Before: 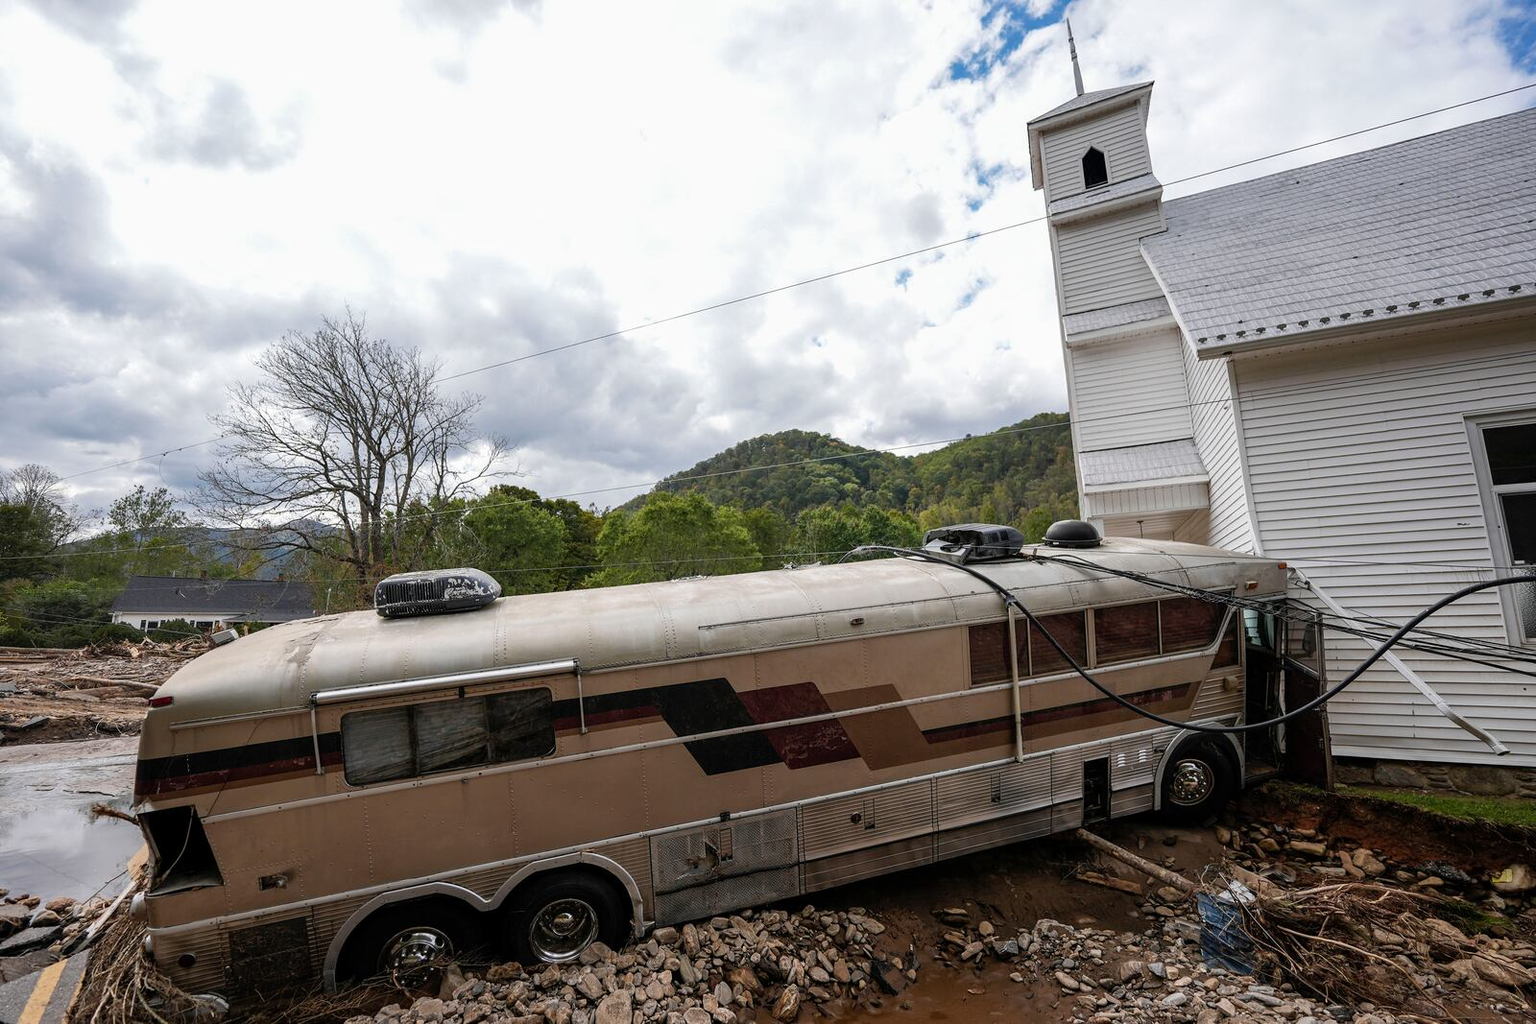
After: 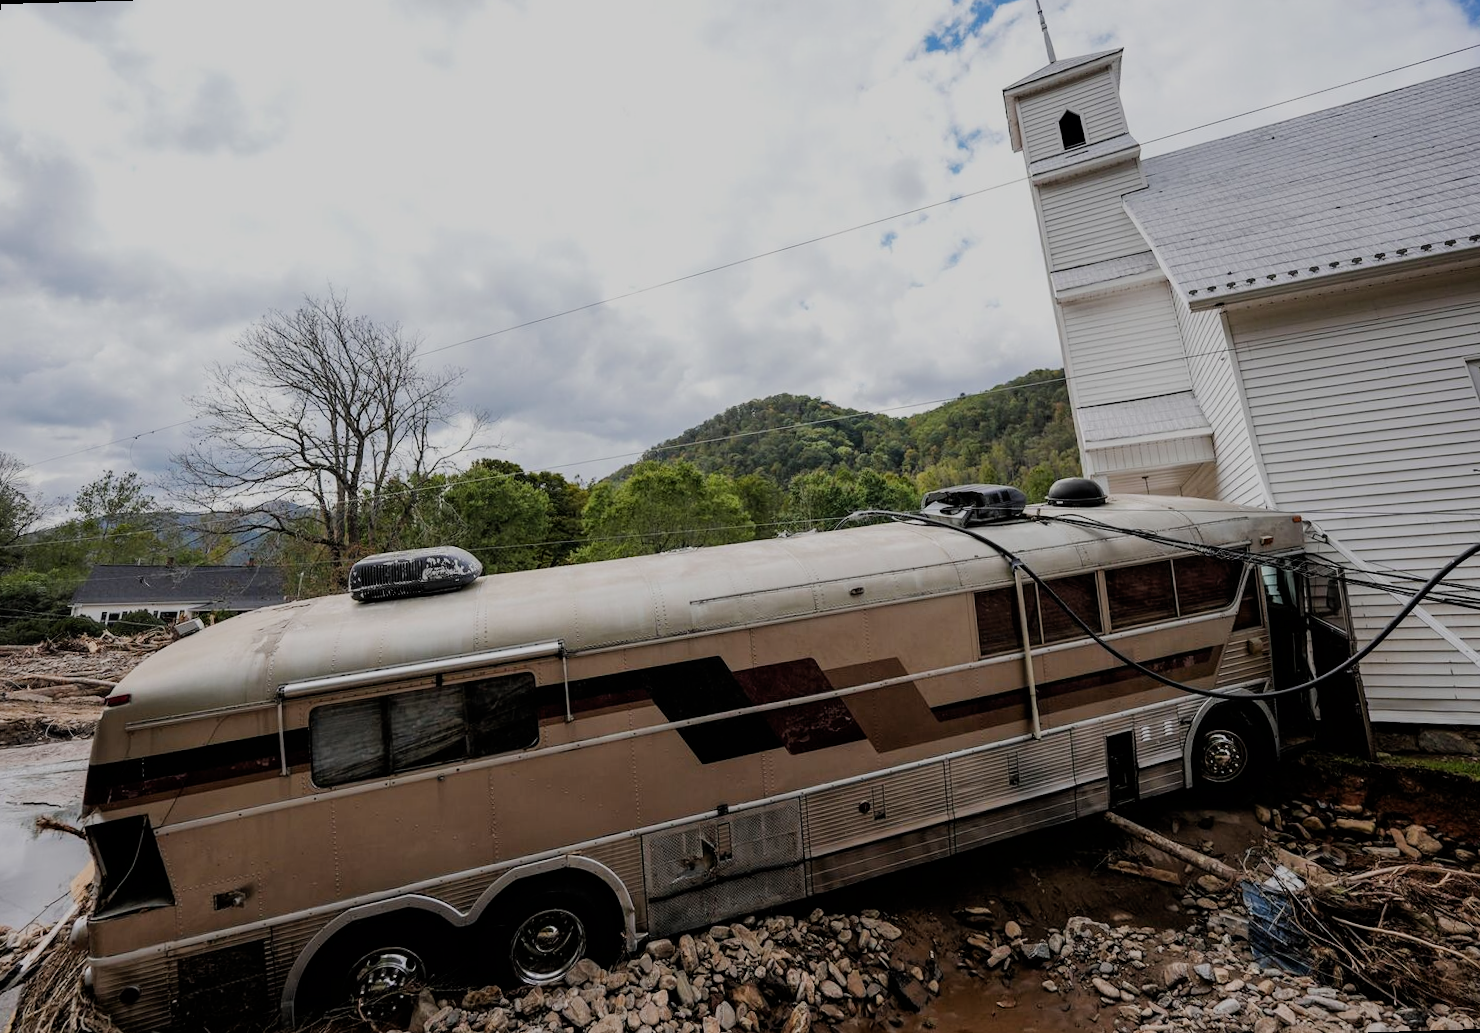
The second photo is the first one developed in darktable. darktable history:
filmic rgb: black relative exposure -6.98 EV, white relative exposure 5.63 EV, hardness 2.86
rotate and perspective: rotation -1.68°, lens shift (vertical) -0.146, crop left 0.049, crop right 0.912, crop top 0.032, crop bottom 0.96
